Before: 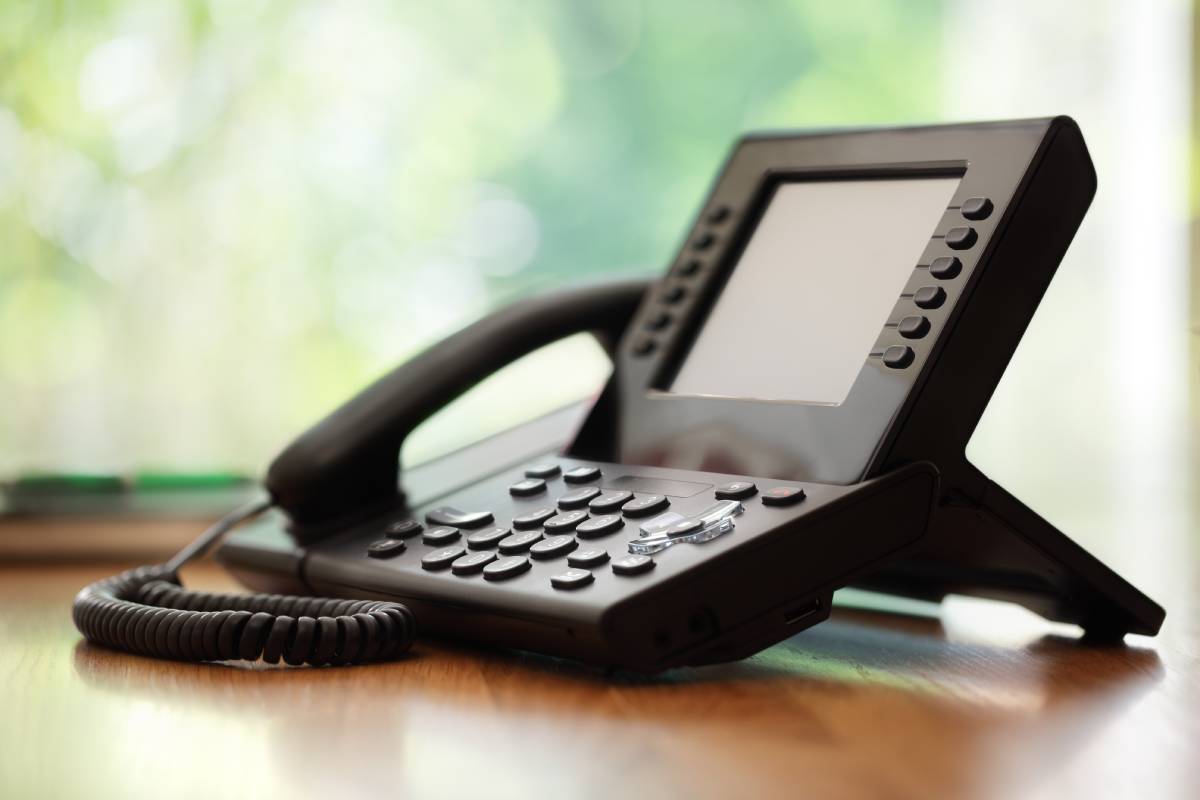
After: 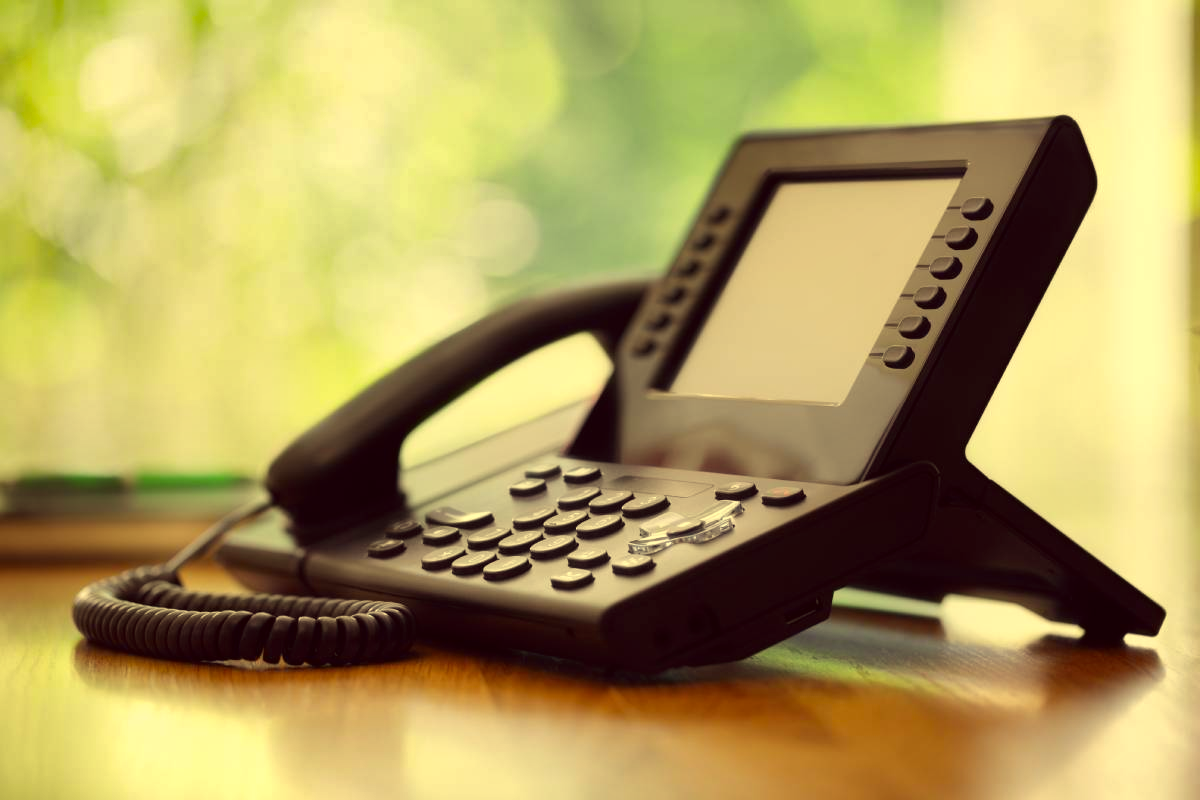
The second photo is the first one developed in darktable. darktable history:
shadows and highlights: soften with gaussian
color correction: highlights a* -0.385, highlights b* 39.85, shadows a* 9.68, shadows b* -0.532
